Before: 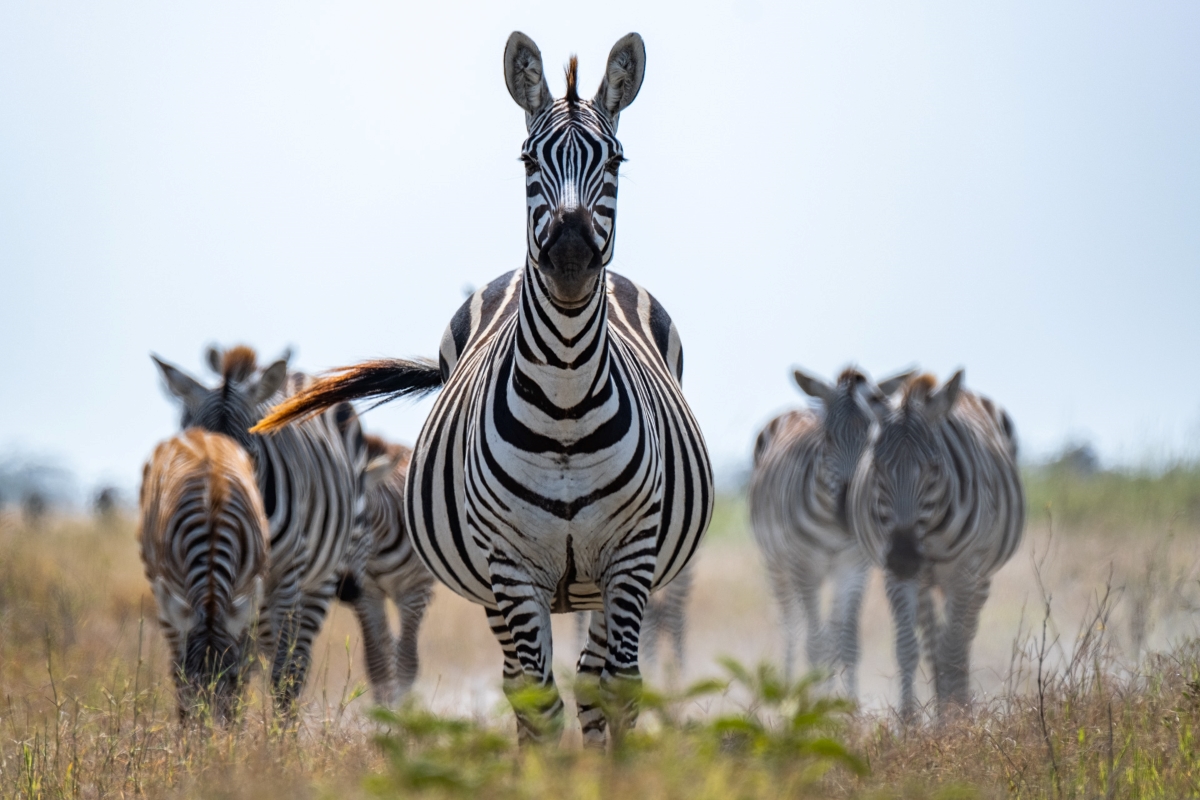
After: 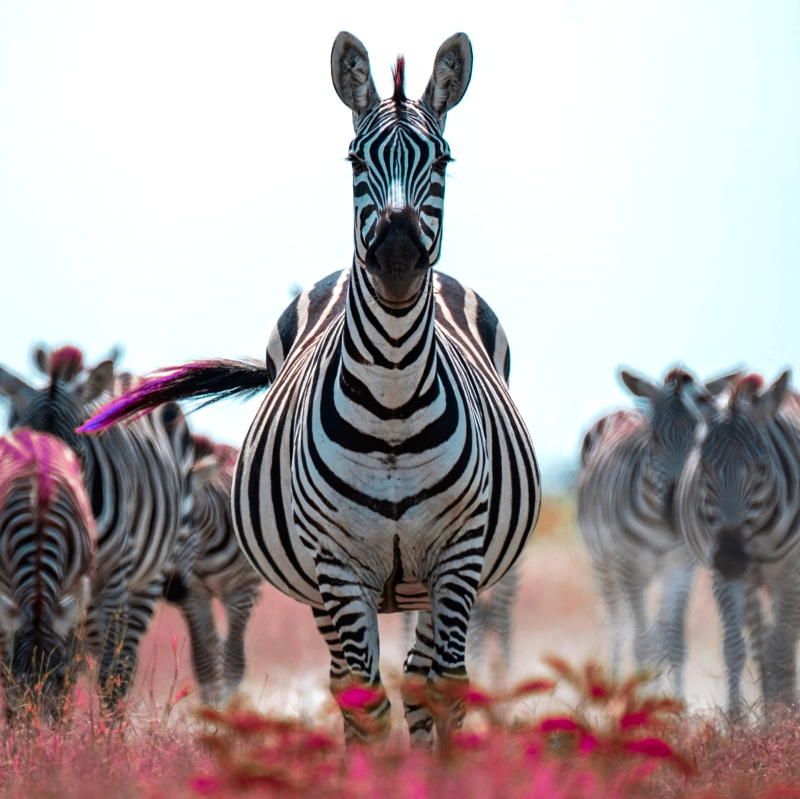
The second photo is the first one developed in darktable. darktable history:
crop and rotate: left 14.469%, right 18.828%
tone equalizer: -8 EV -0.435 EV, -7 EV -0.39 EV, -6 EV -0.348 EV, -5 EV -0.2 EV, -3 EV 0.189 EV, -2 EV 0.342 EV, -1 EV 0.39 EV, +0 EV 0.436 EV, edges refinement/feathering 500, mask exposure compensation -1.57 EV, preserve details no
color zones: curves: ch0 [(0.826, 0.353)]; ch1 [(0.242, 0.647) (0.889, 0.342)]; ch2 [(0.246, 0.089) (0.969, 0.068)]
